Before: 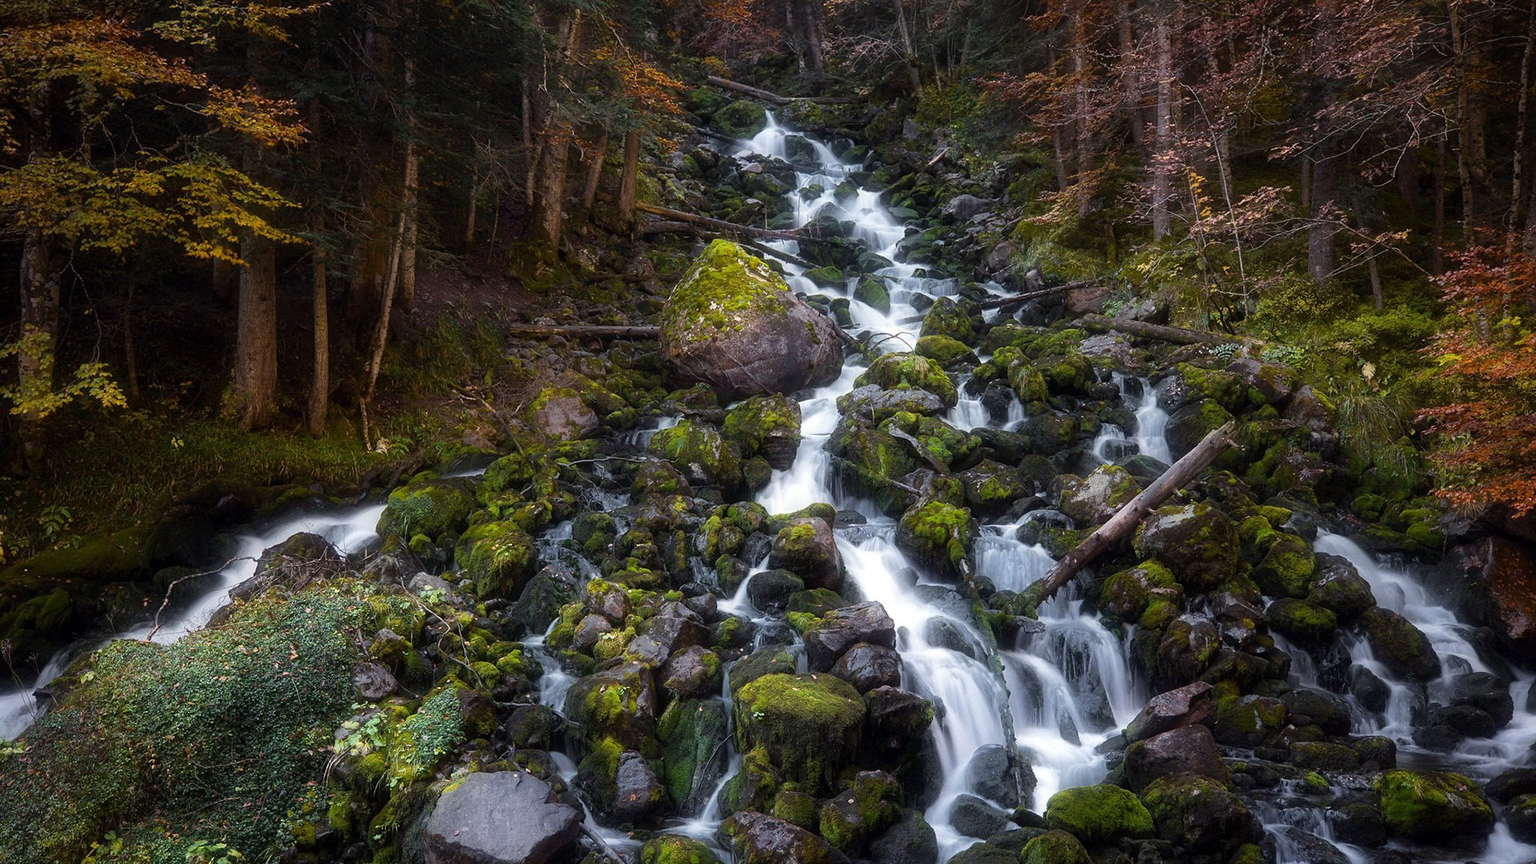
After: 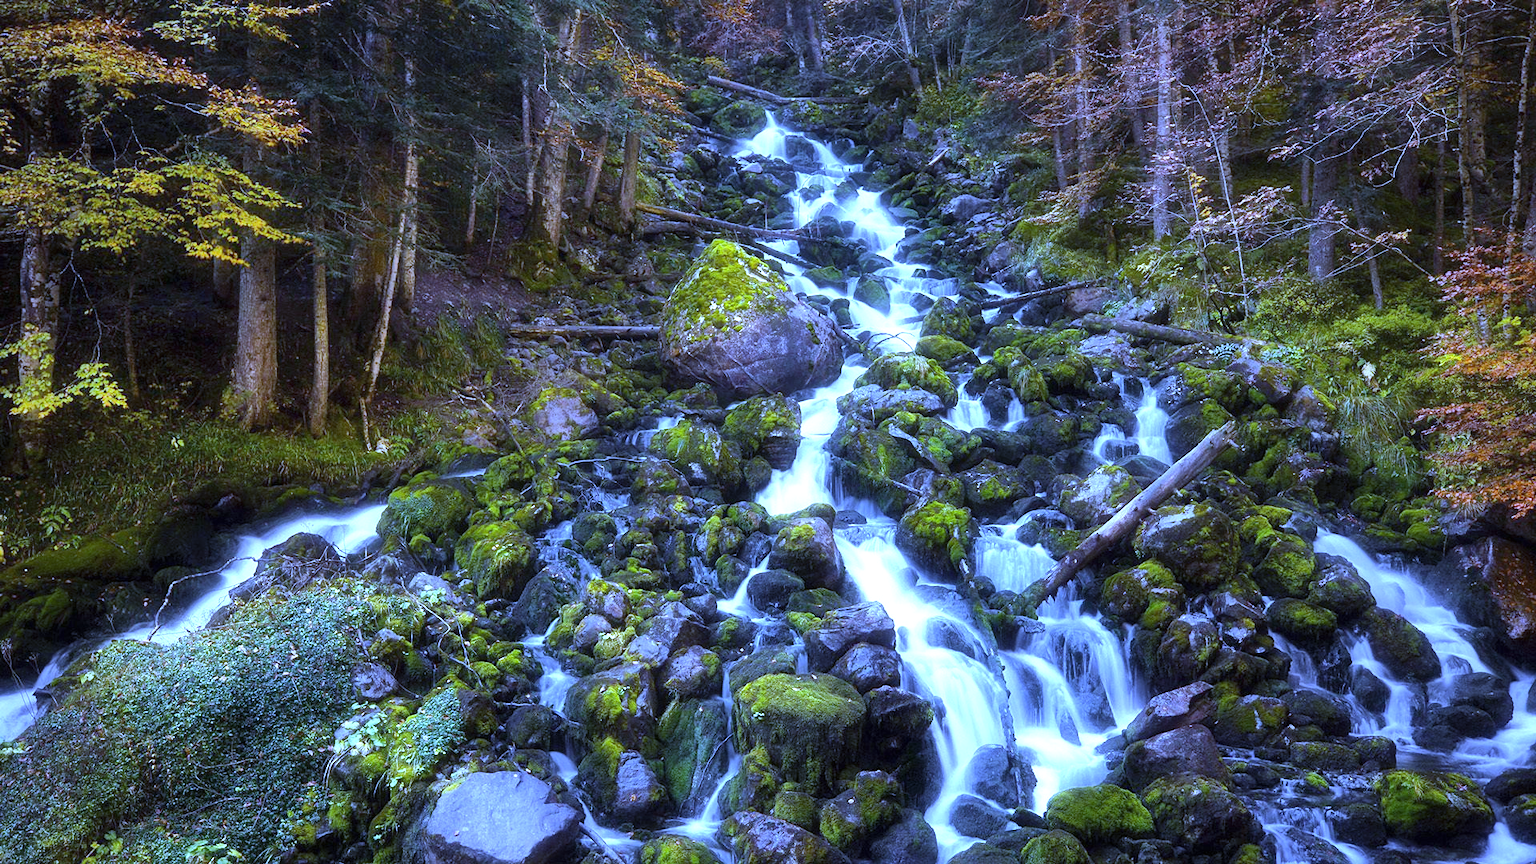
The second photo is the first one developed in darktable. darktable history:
white balance: red 0.766, blue 1.537
exposure: black level correction 0, exposure 0.9 EV, compensate highlight preservation false
shadows and highlights: soften with gaussian
